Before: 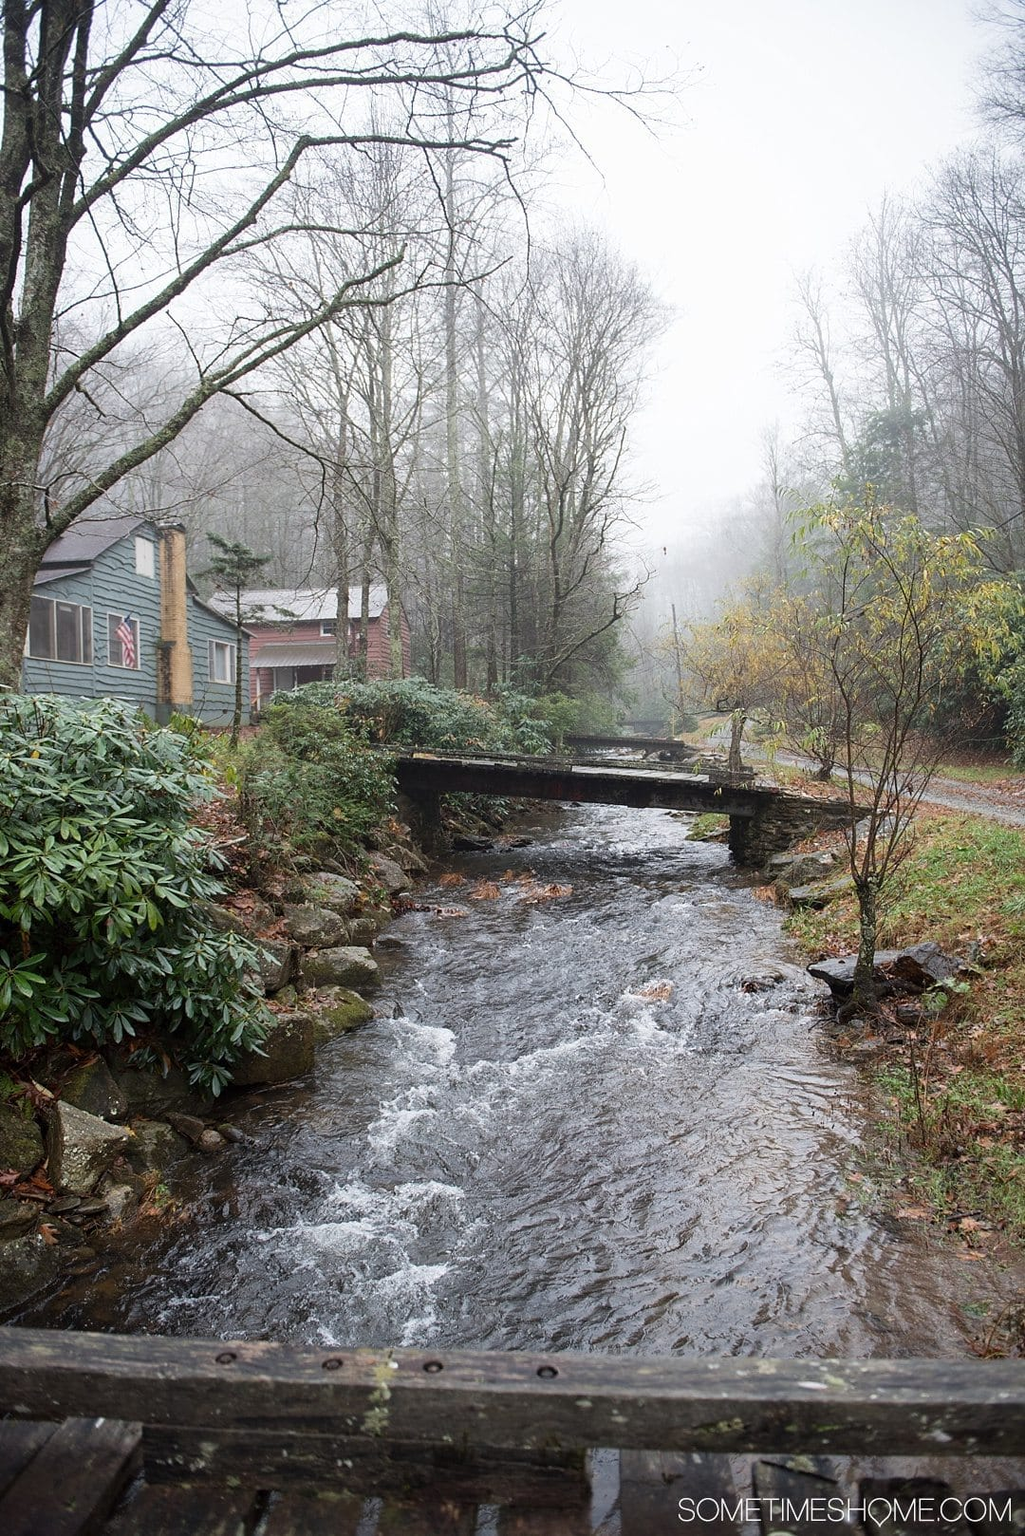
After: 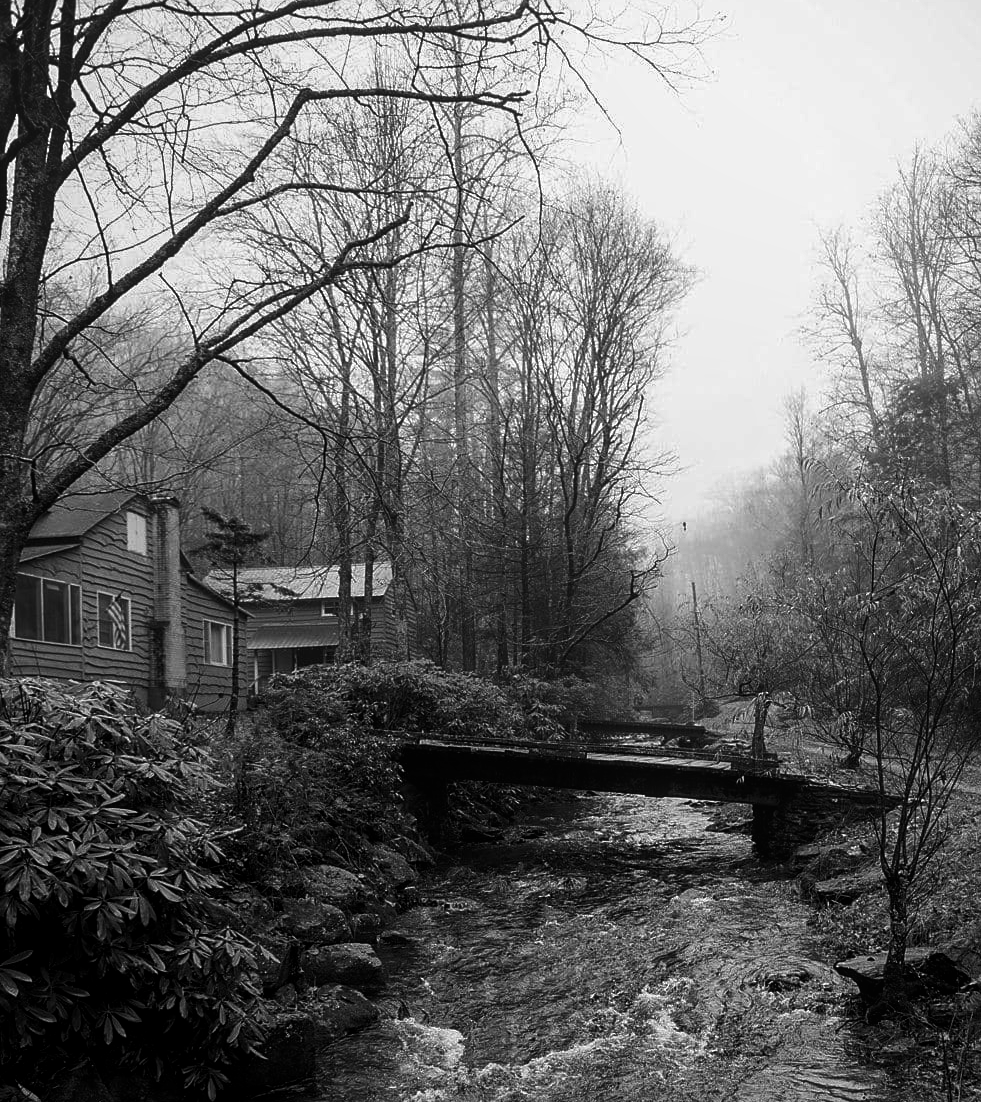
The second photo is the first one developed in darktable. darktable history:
exposure: black level correction 0.004, exposure 0.017 EV, compensate highlight preservation false
crop: left 1.517%, top 3.384%, right 7.602%, bottom 28.502%
tone equalizer: on, module defaults
local contrast: detail 109%
contrast brightness saturation: contrast -0.027, brightness -0.582, saturation -0.999
sharpen: amount 0.202
